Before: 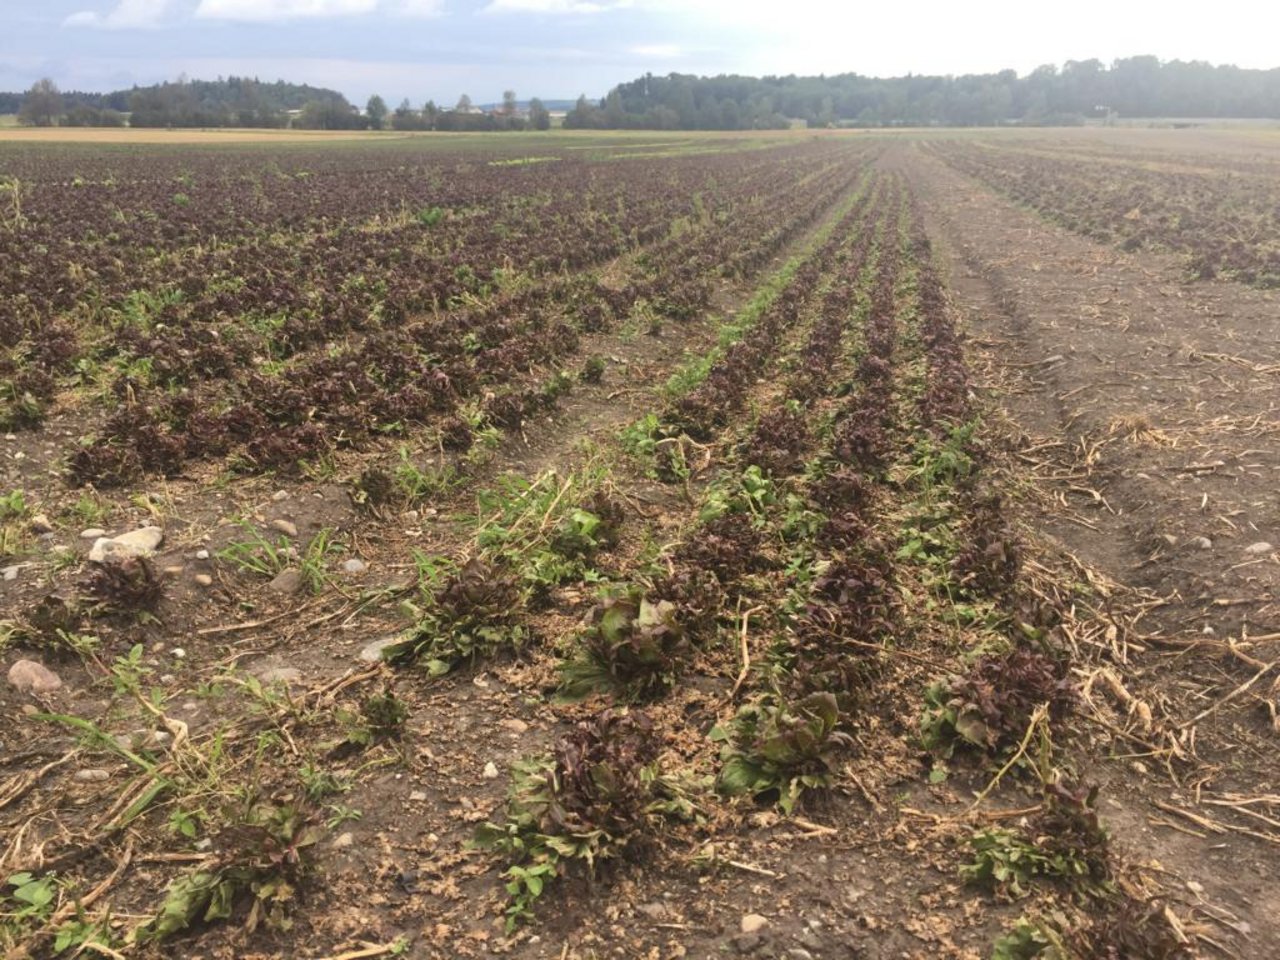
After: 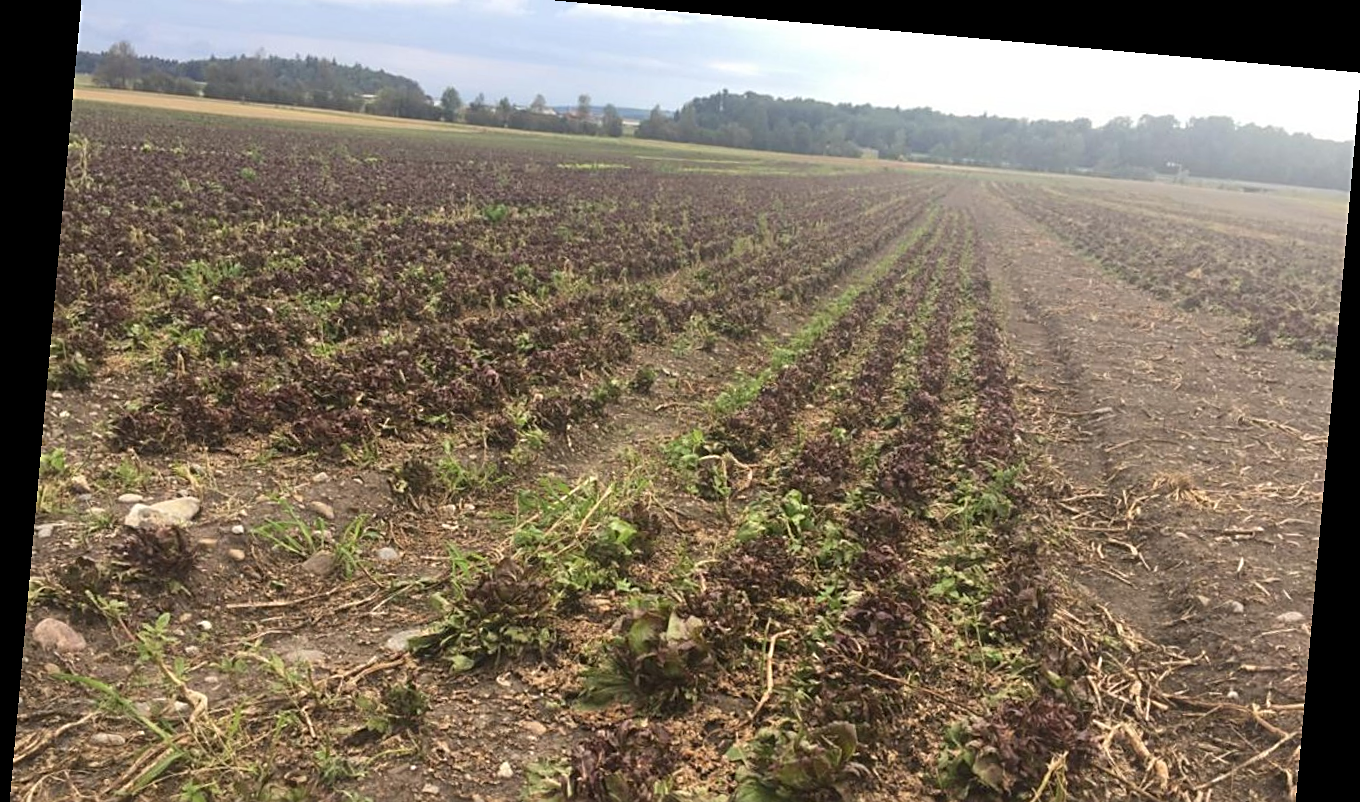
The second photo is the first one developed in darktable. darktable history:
sharpen: on, module defaults
crop: top 3.857%, bottom 21.132%
rotate and perspective: rotation 5.12°, automatic cropping off
